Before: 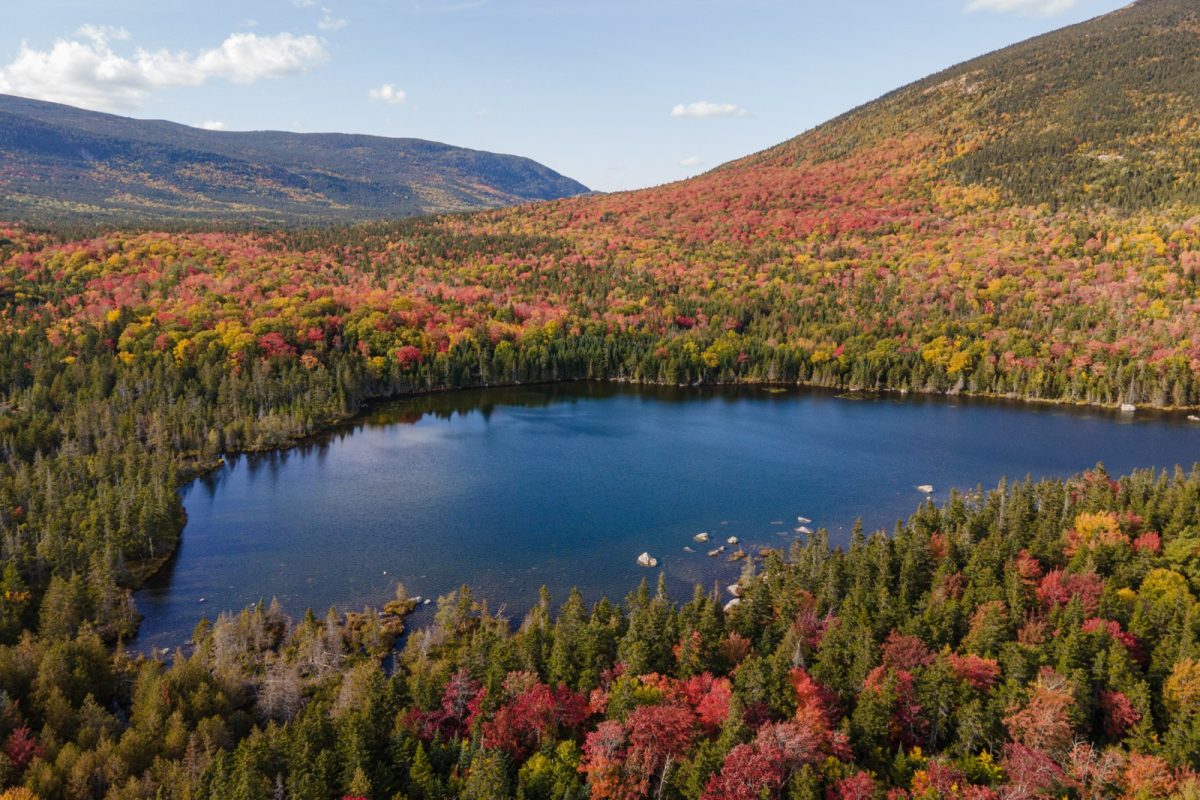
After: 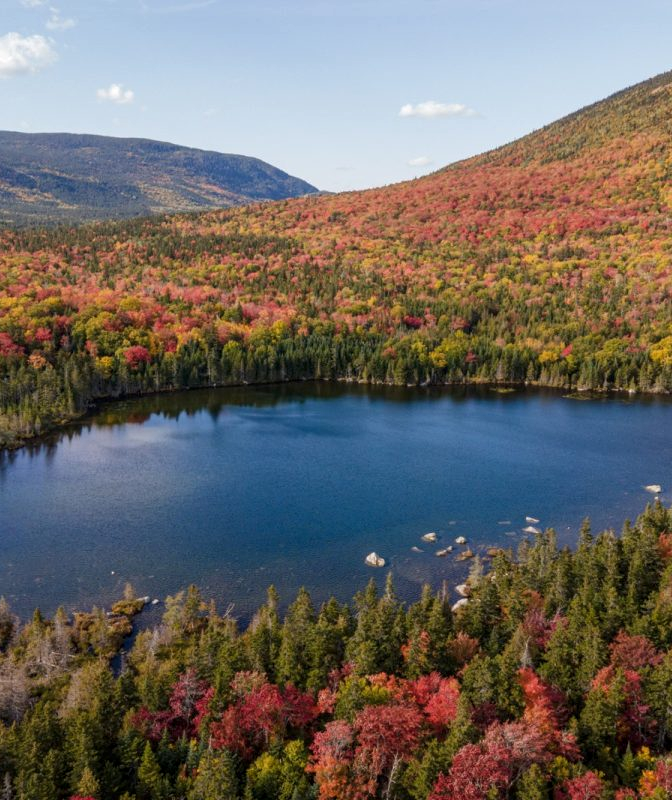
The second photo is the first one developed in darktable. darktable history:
local contrast: highlights 104%, shadows 99%, detail 119%, midtone range 0.2
crop and rotate: left 22.707%, right 21.221%
